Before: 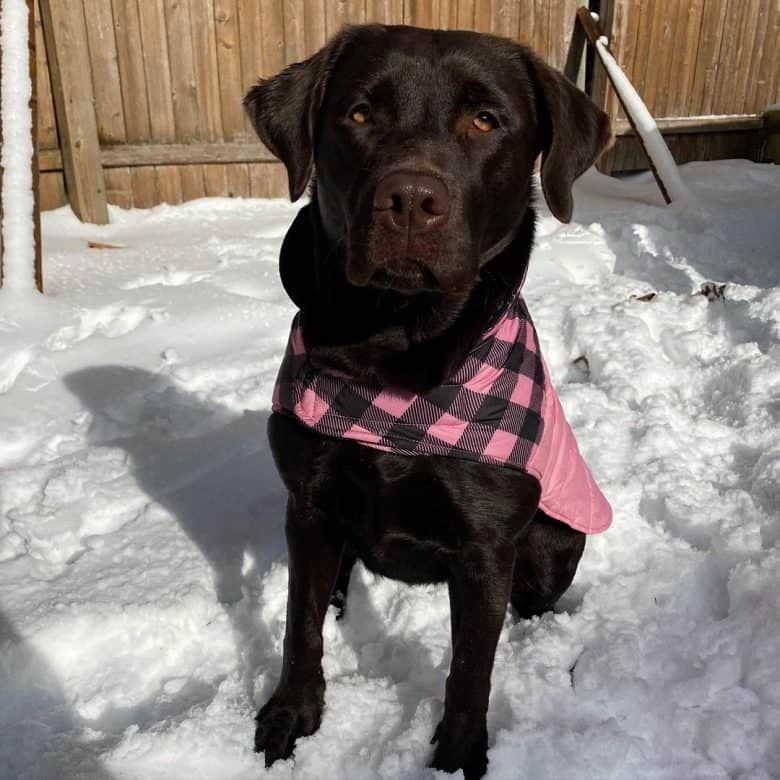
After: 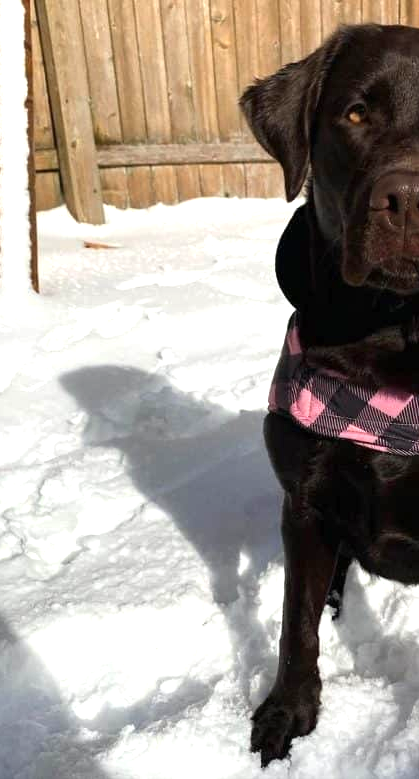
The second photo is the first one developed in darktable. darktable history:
crop: left 0.639%, right 45.588%, bottom 0.085%
exposure: black level correction 0, exposure 0.696 EV, compensate highlight preservation false
